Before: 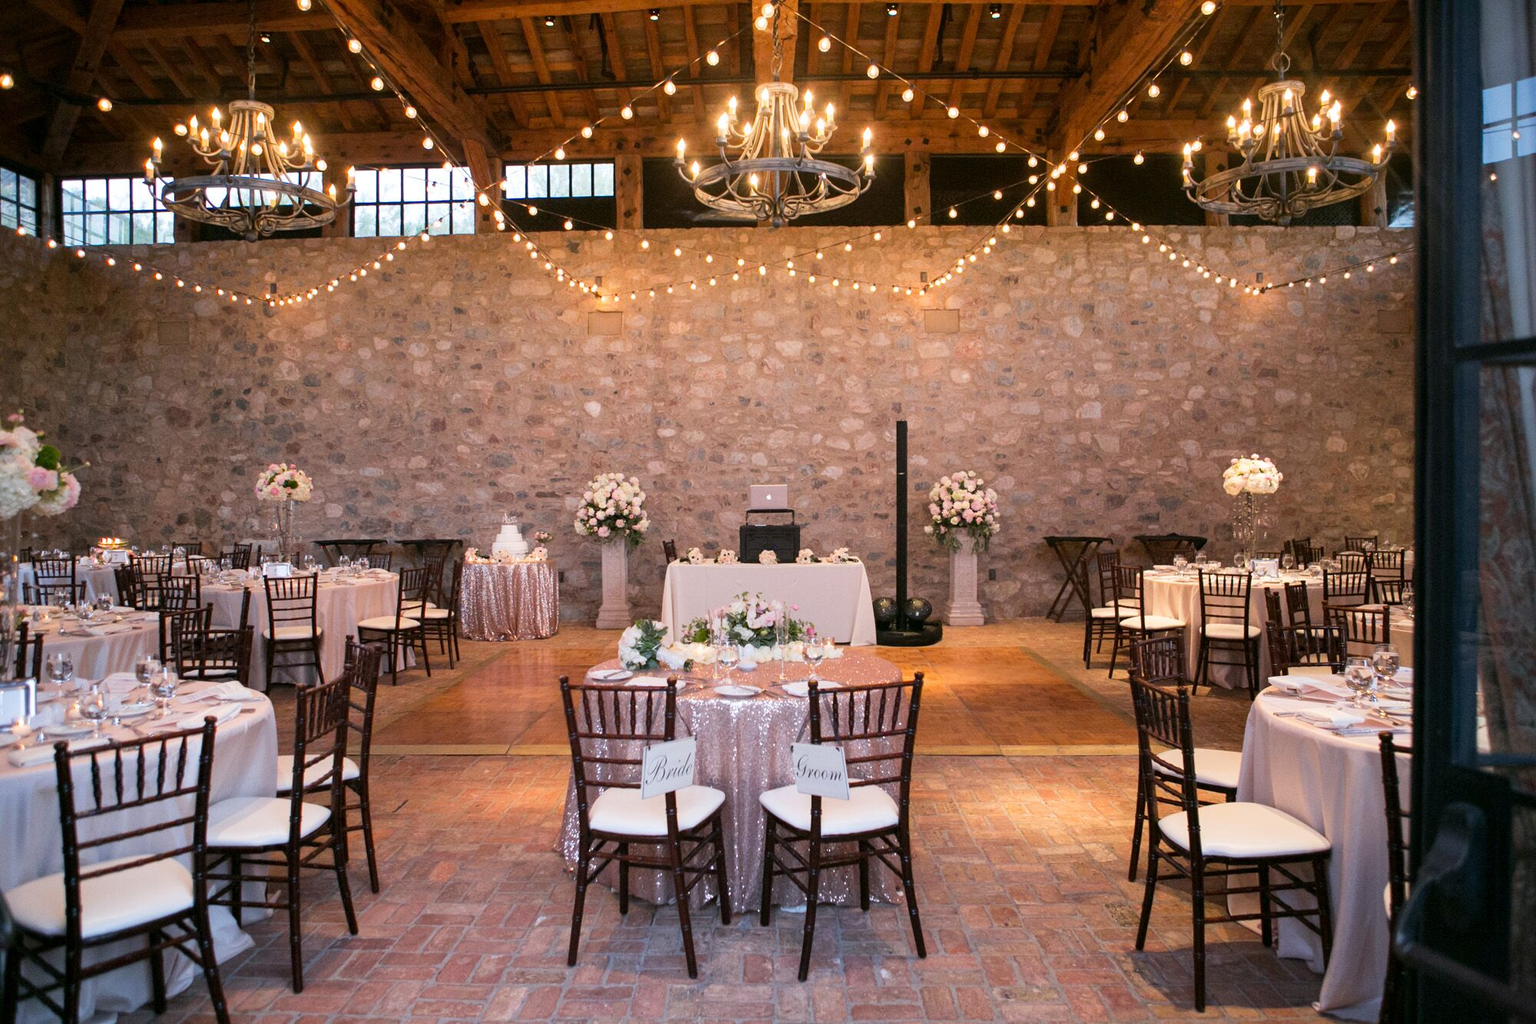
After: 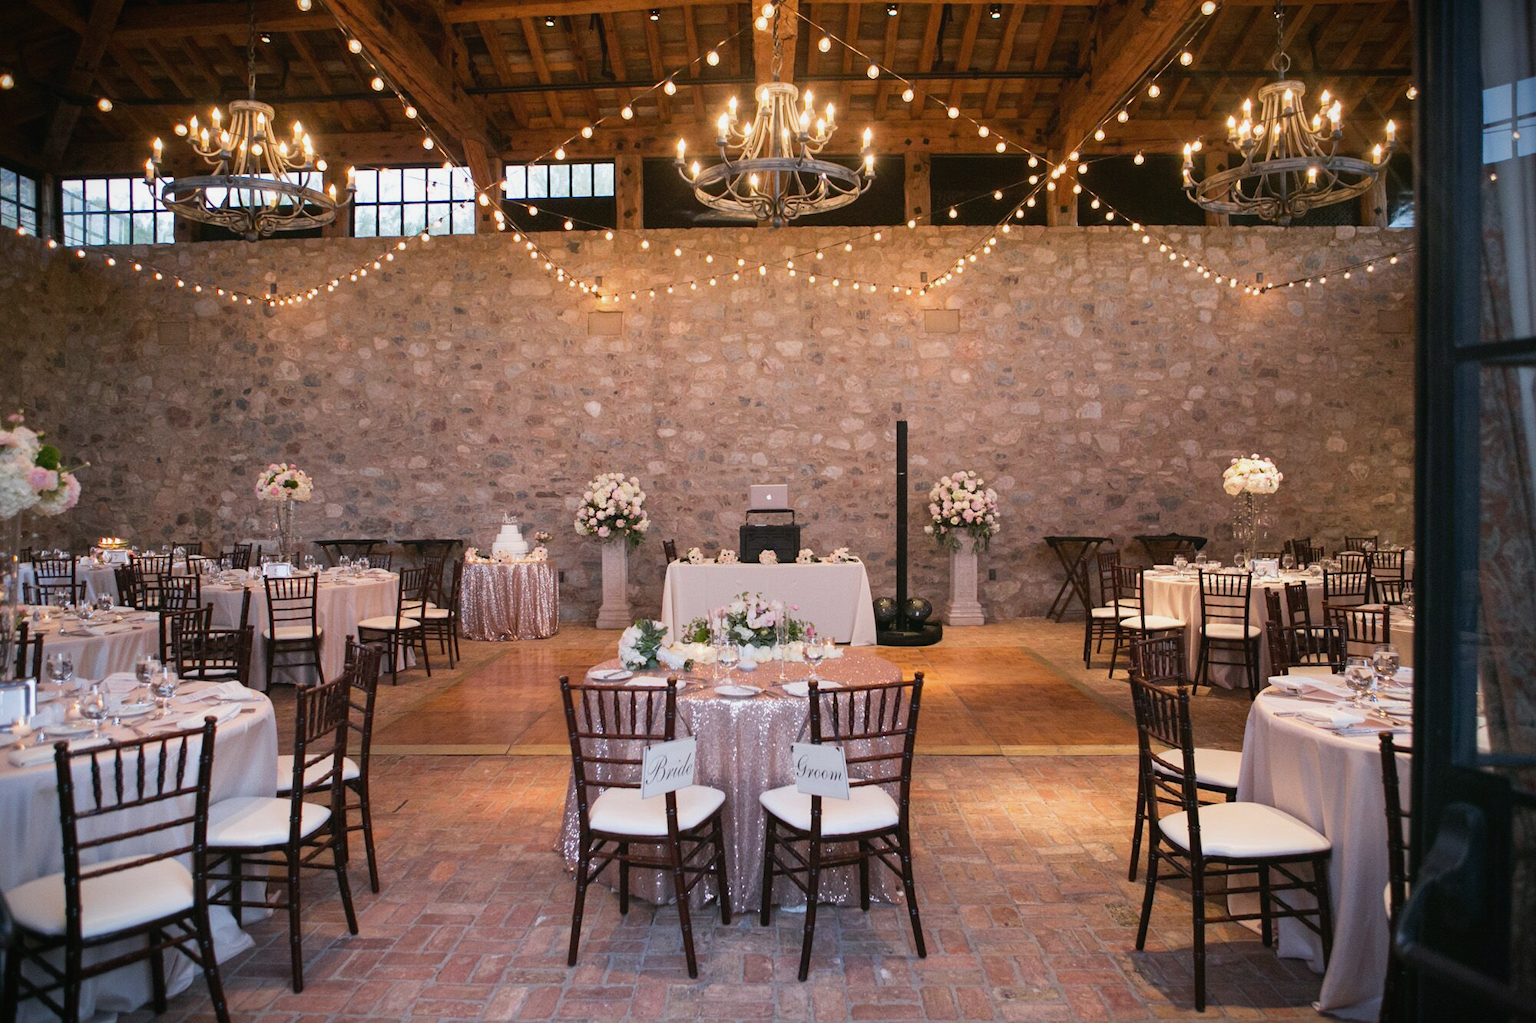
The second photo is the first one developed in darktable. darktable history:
vignetting: fall-off start 100.91%, brightness -0.638, saturation -0.015, width/height ratio 1.319, unbound false
contrast brightness saturation: contrast -0.07, brightness -0.038, saturation -0.112
